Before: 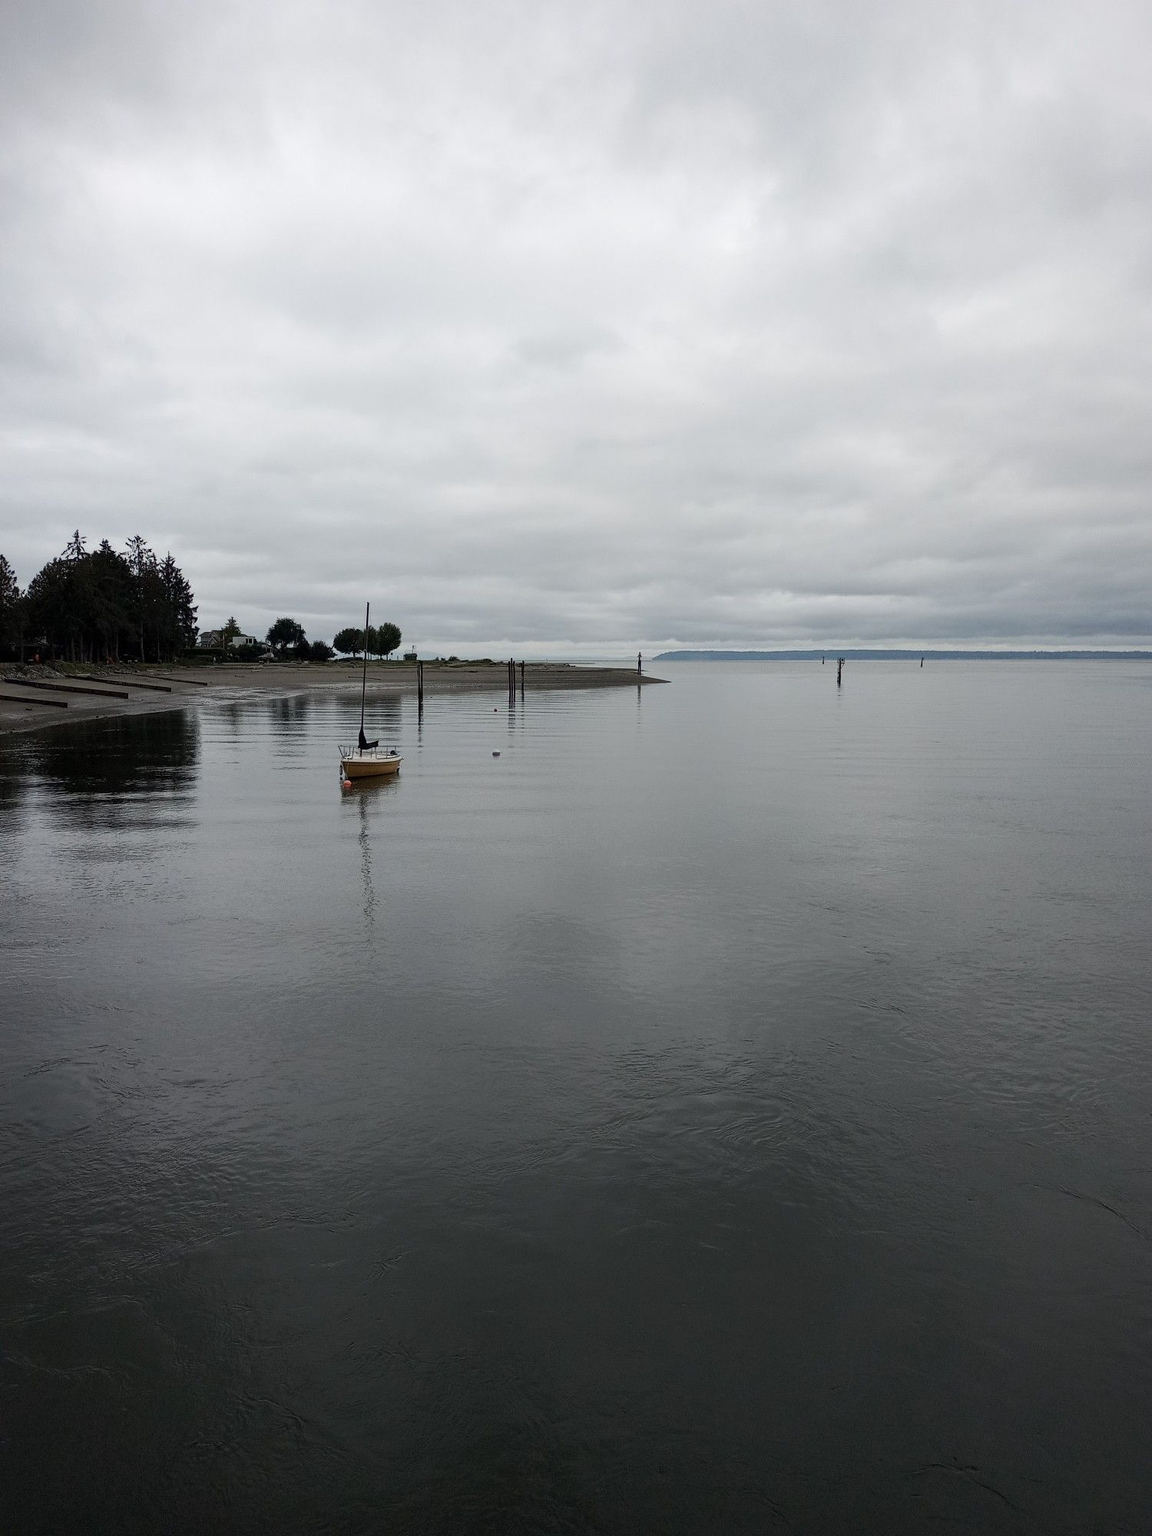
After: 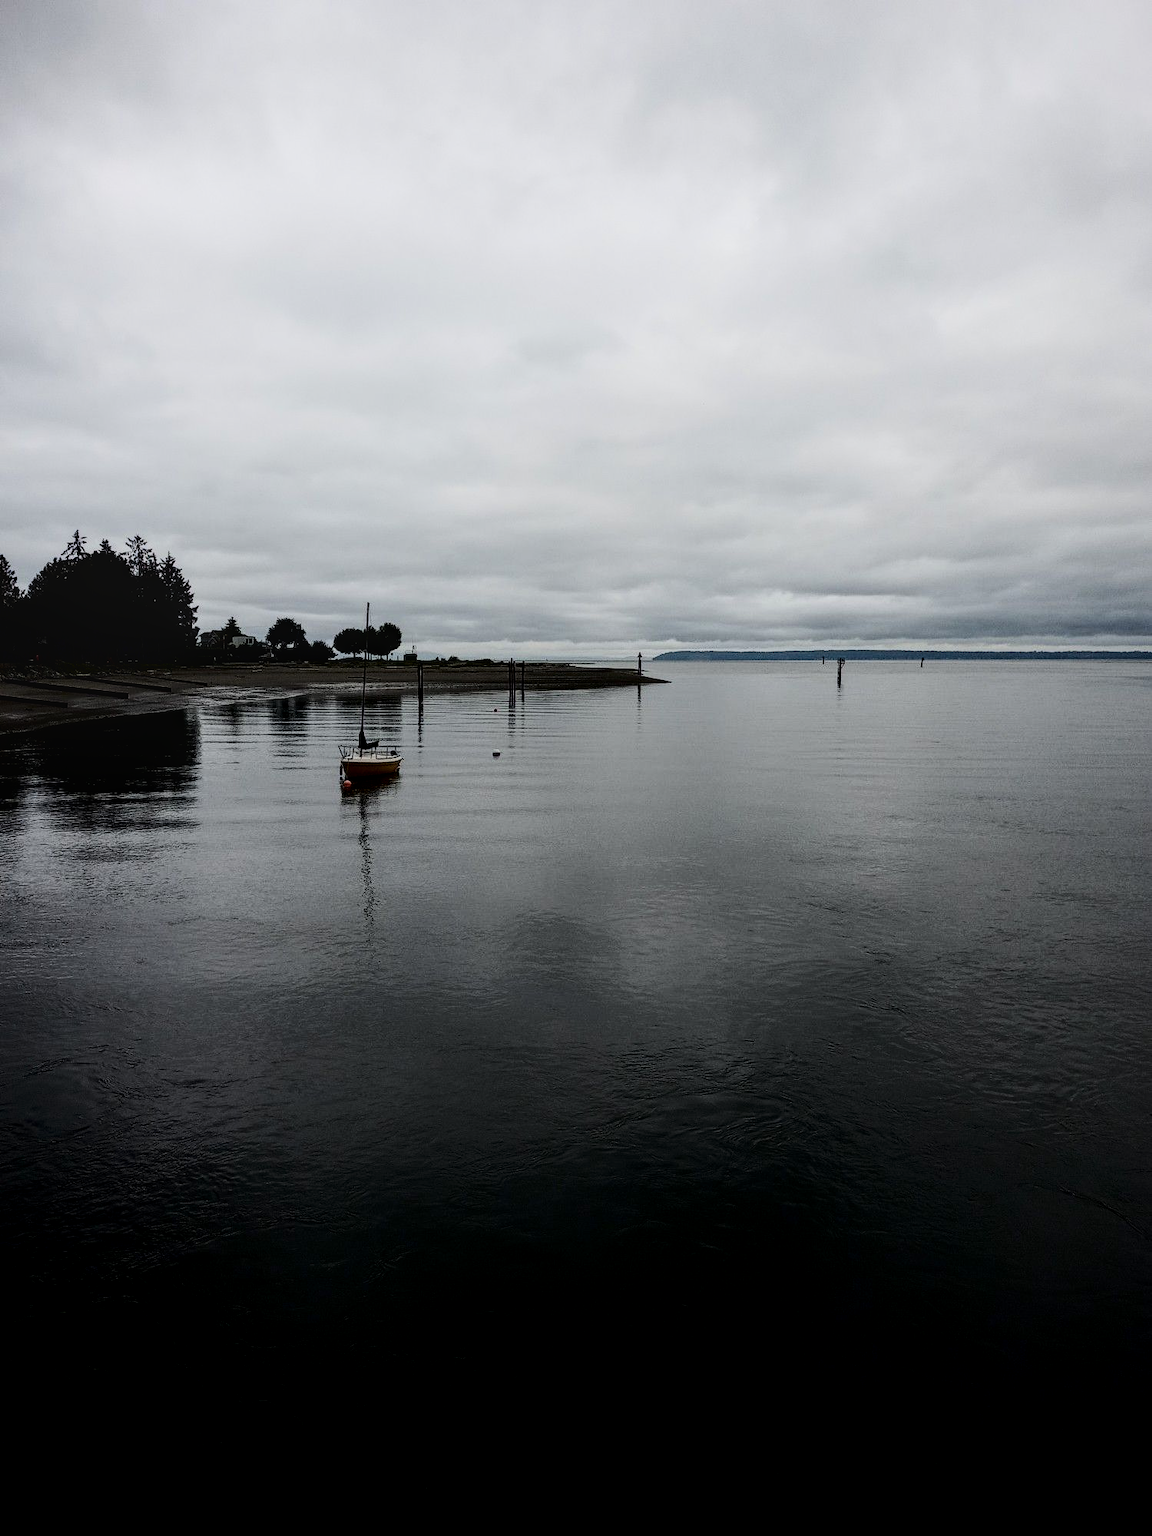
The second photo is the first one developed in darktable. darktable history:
local contrast: on, module defaults
contrast brightness saturation: contrast 0.19, brightness -0.24, saturation 0.11
filmic rgb: hardness 4.17, contrast 1.364, color science v6 (2022)
